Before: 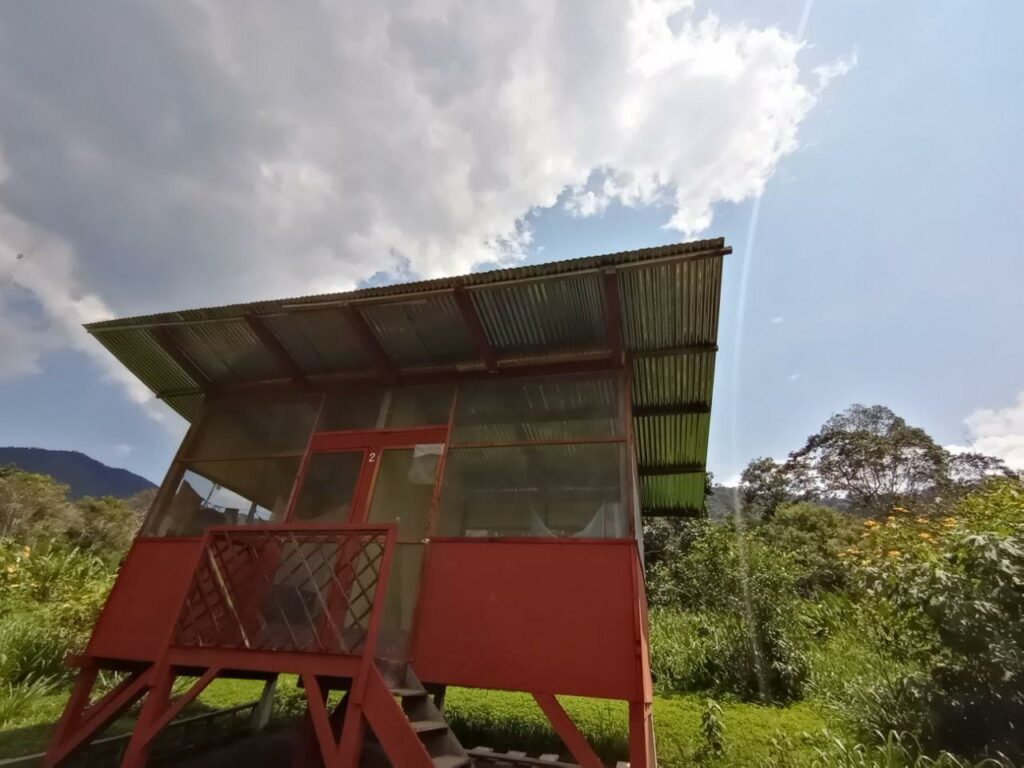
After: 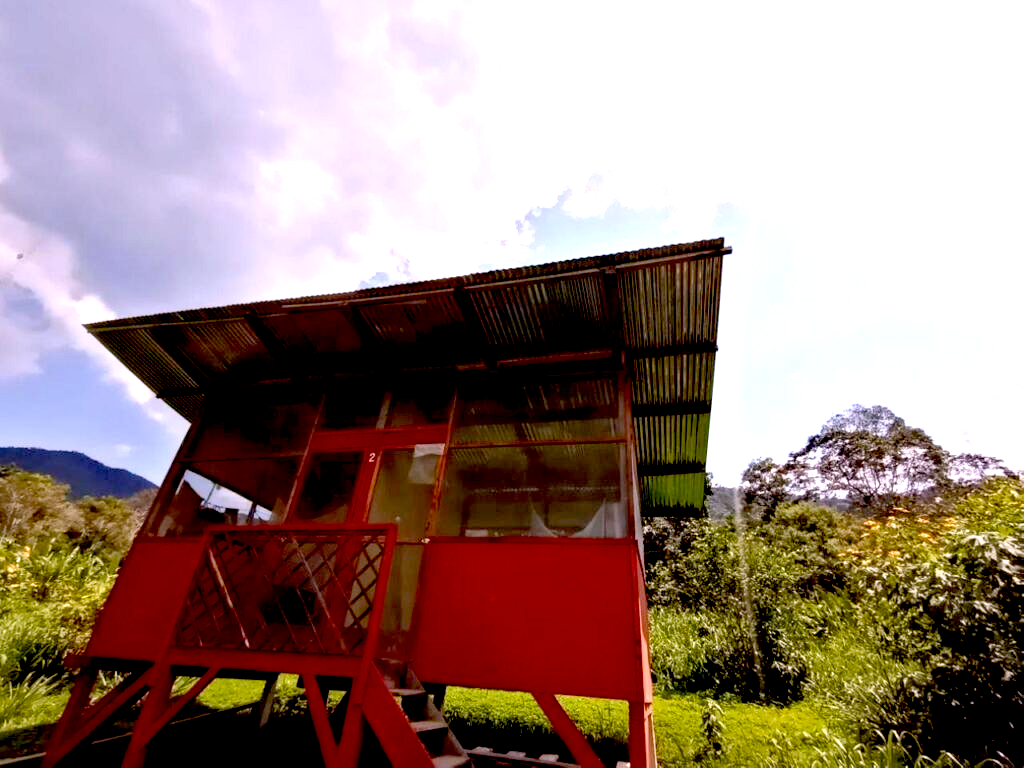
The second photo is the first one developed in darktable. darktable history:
white balance: red 1.066, blue 1.119
exposure: black level correction 0.035, exposure 0.9 EV, compensate highlight preservation false
